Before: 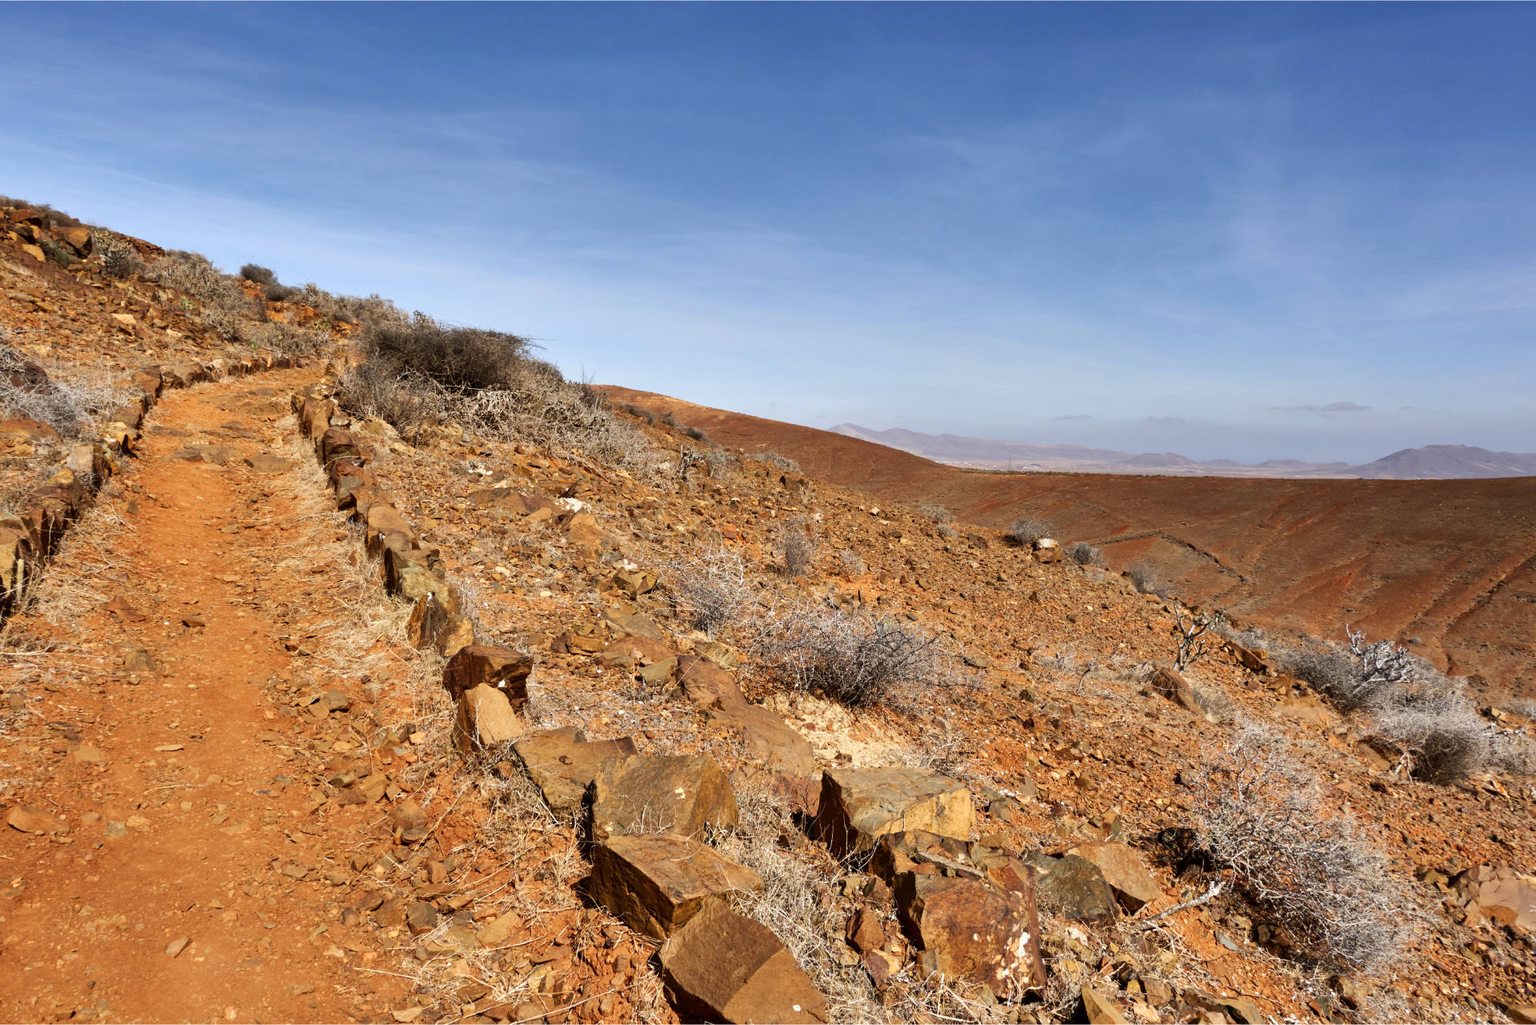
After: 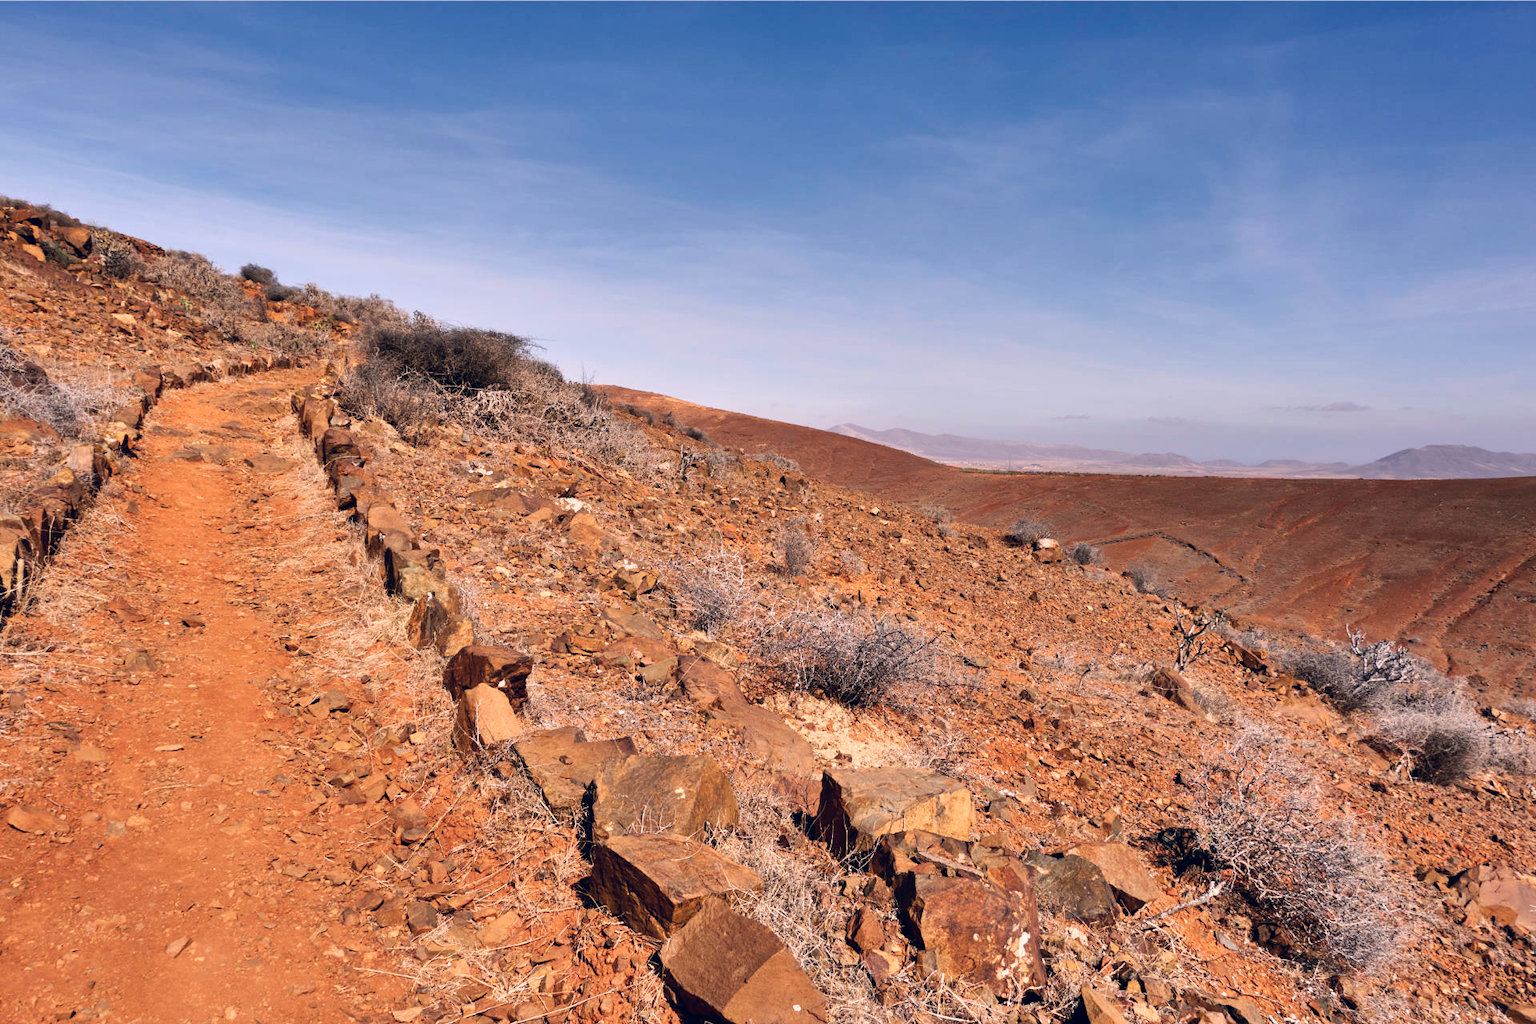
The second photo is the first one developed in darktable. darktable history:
color correction: highlights a* 13.74, highlights b* 5.65, shadows a* -5.48, shadows b* -15.91, saturation 0.837
